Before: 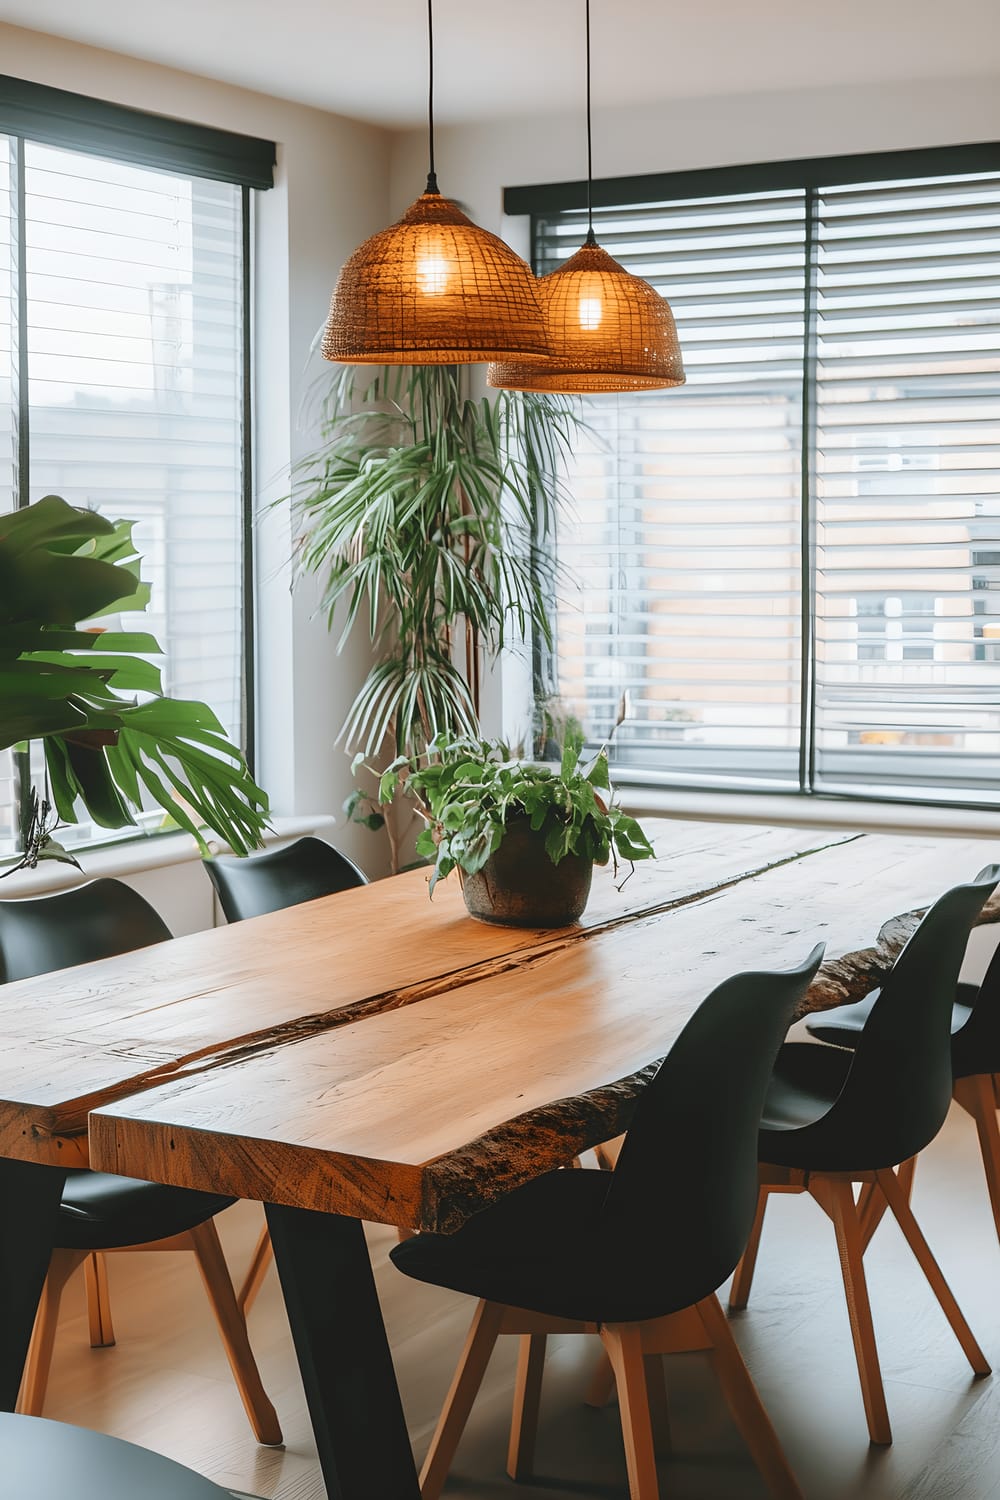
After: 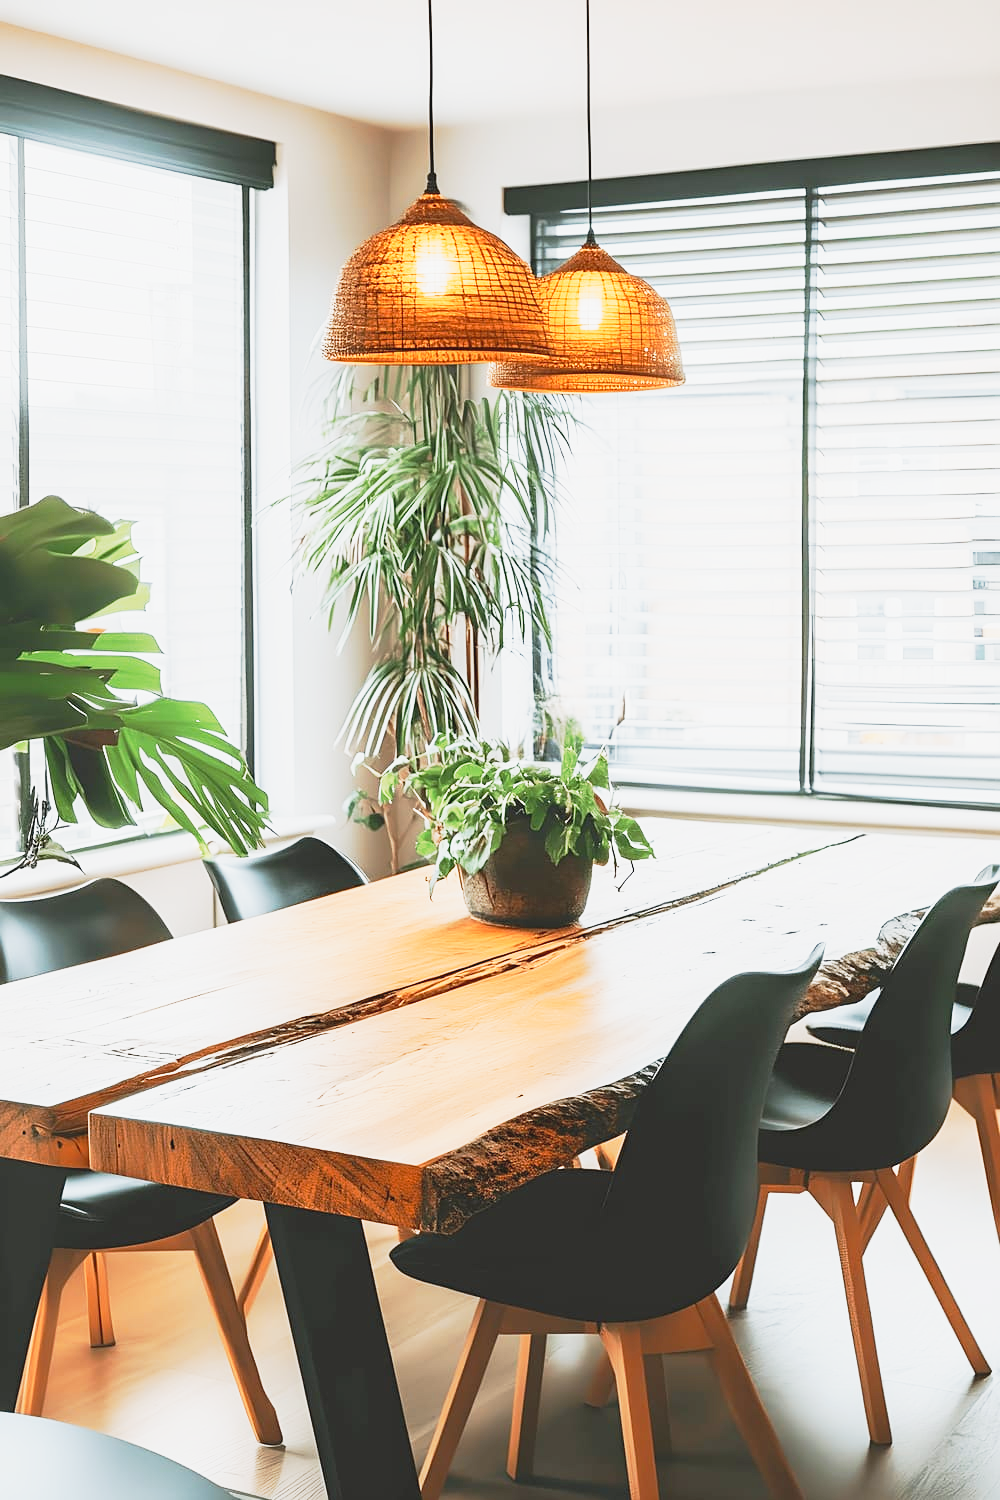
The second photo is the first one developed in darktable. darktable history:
tone curve: curves: ch0 [(0, 0.052) (0.207, 0.35) (0.392, 0.592) (0.54, 0.803) (0.725, 0.922) (0.99, 0.974)], preserve colors none
sharpen: amount 0.204
